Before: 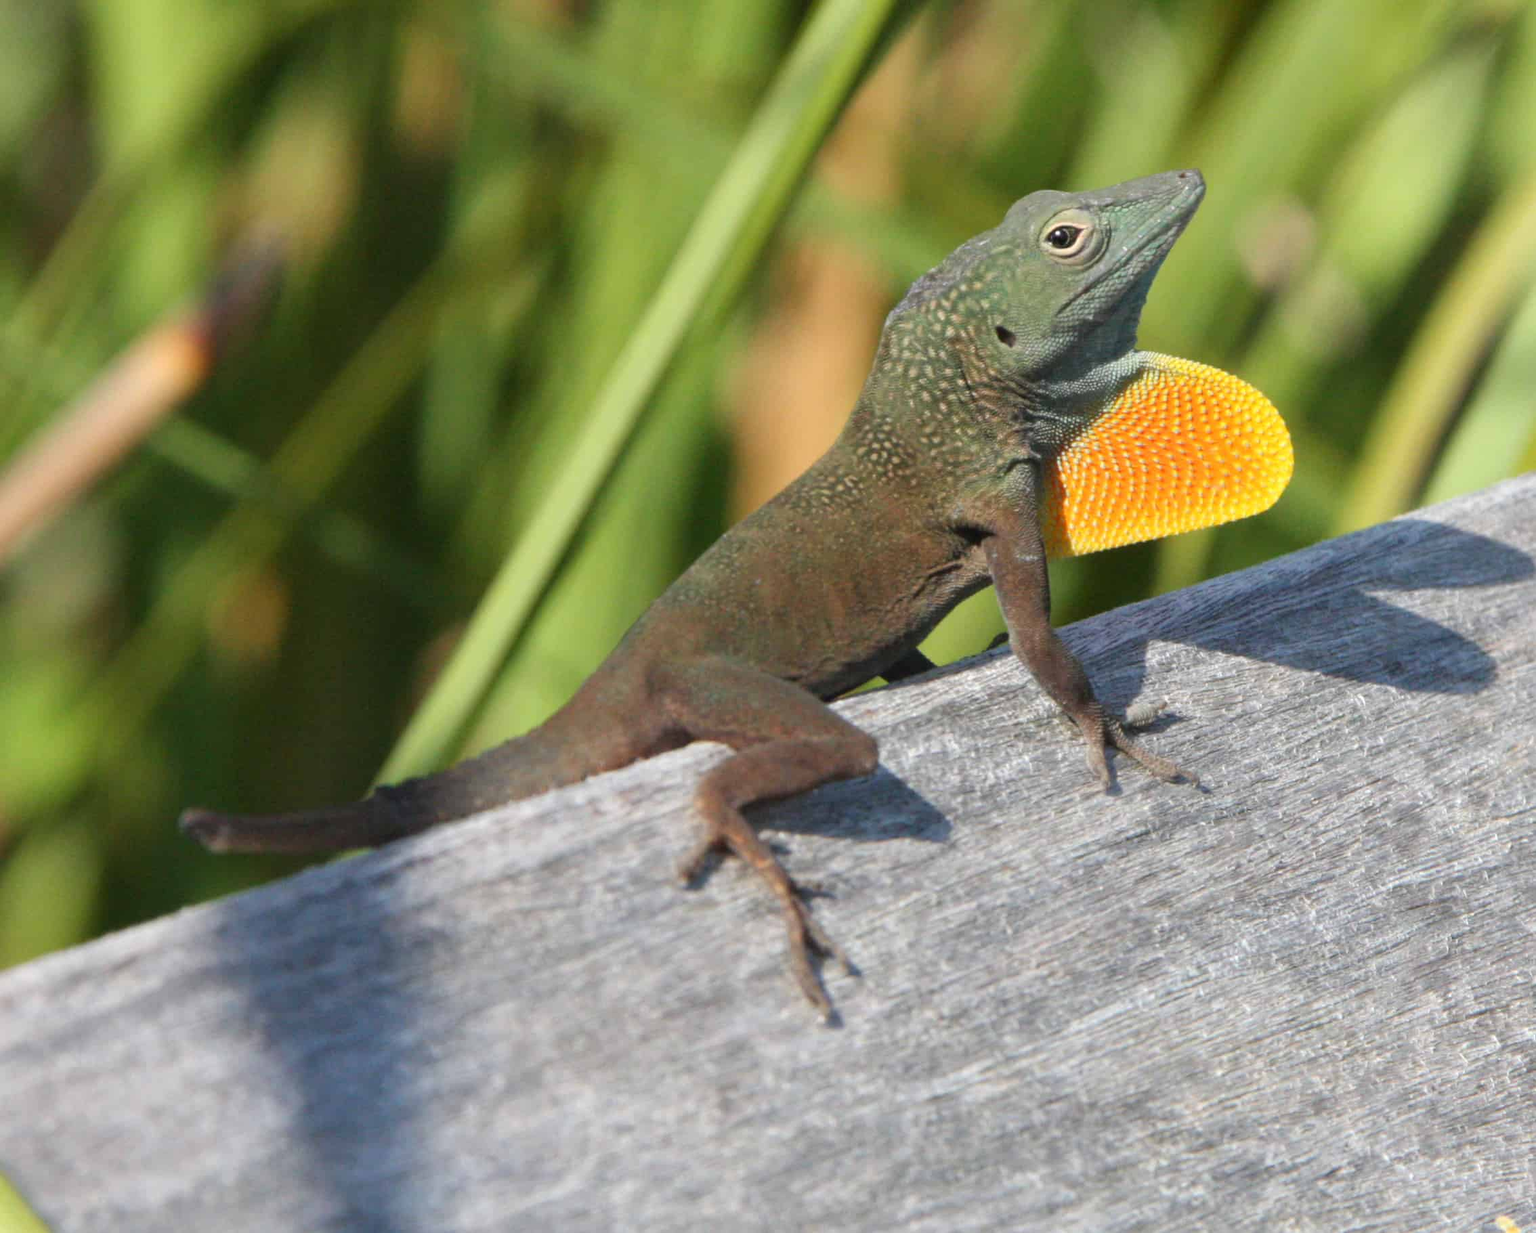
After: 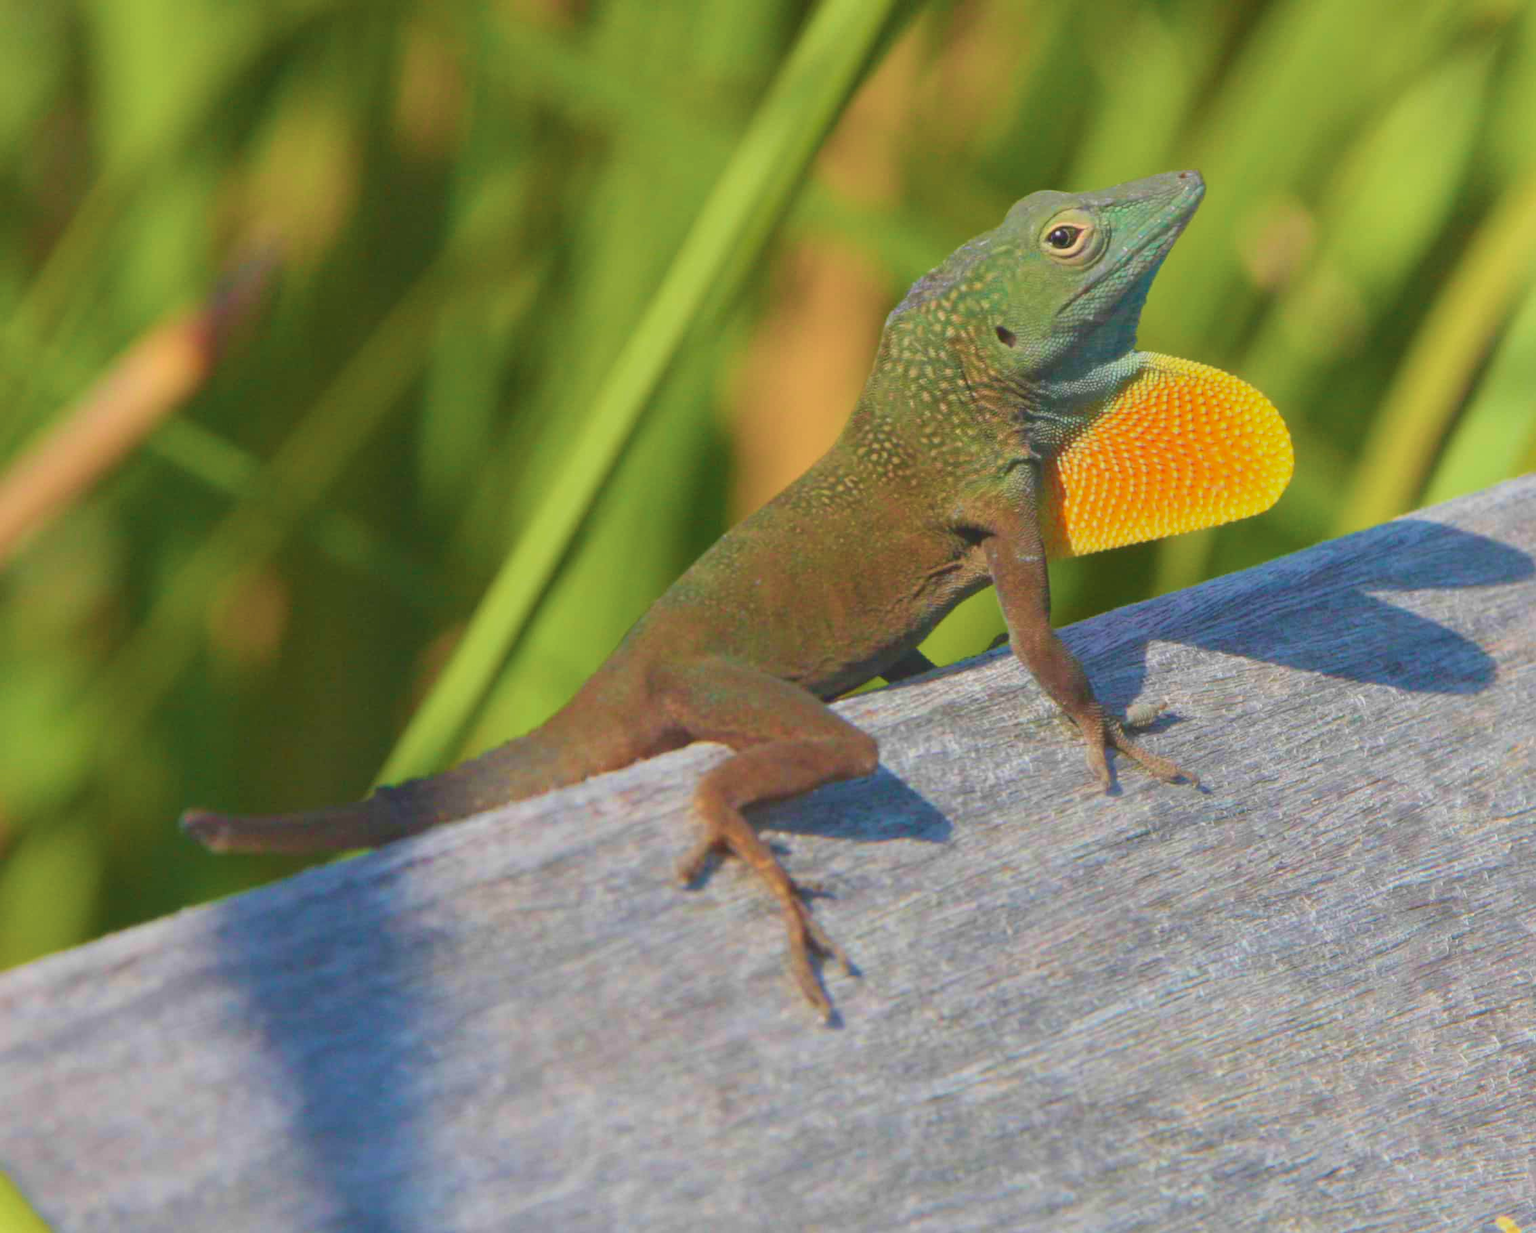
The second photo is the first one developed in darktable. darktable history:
contrast brightness saturation: contrast -0.28
velvia: strength 74.42%
